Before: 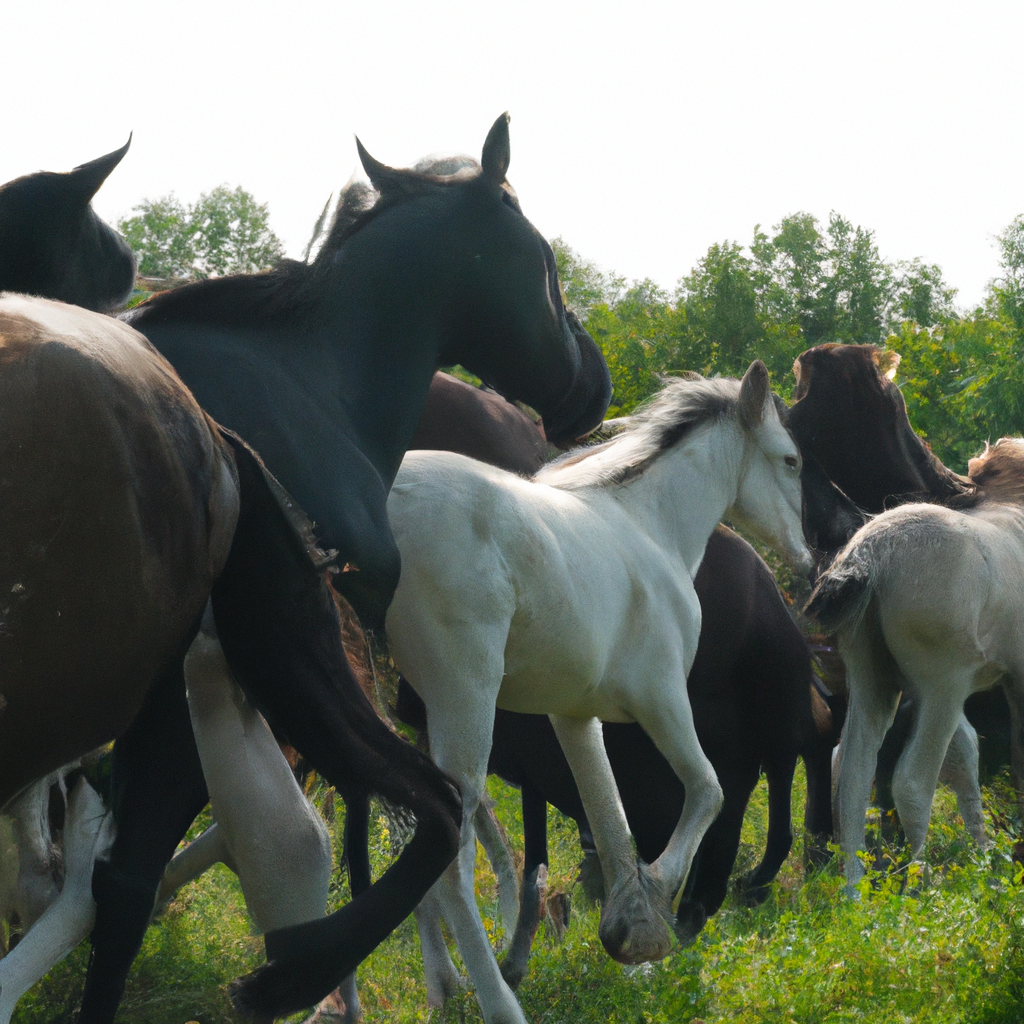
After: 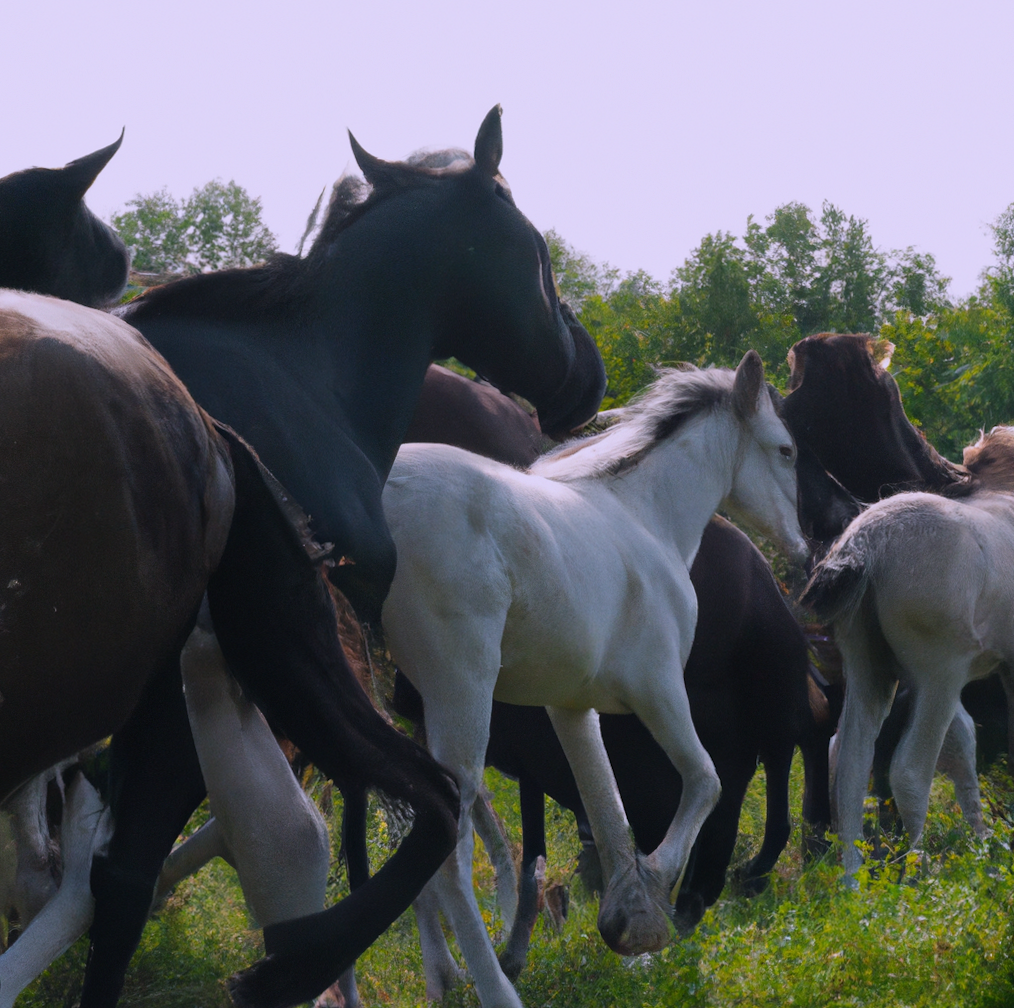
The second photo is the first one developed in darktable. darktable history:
rotate and perspective: rotation -0.45°, automatic cropping original format, crop left 0.008, crop right 0.992, crop top 0.012, crop bottom 0.988
exposure: exposure -0.582 EV, compensate highlight preservation false
white balance: red 1.042, blue 1.17
